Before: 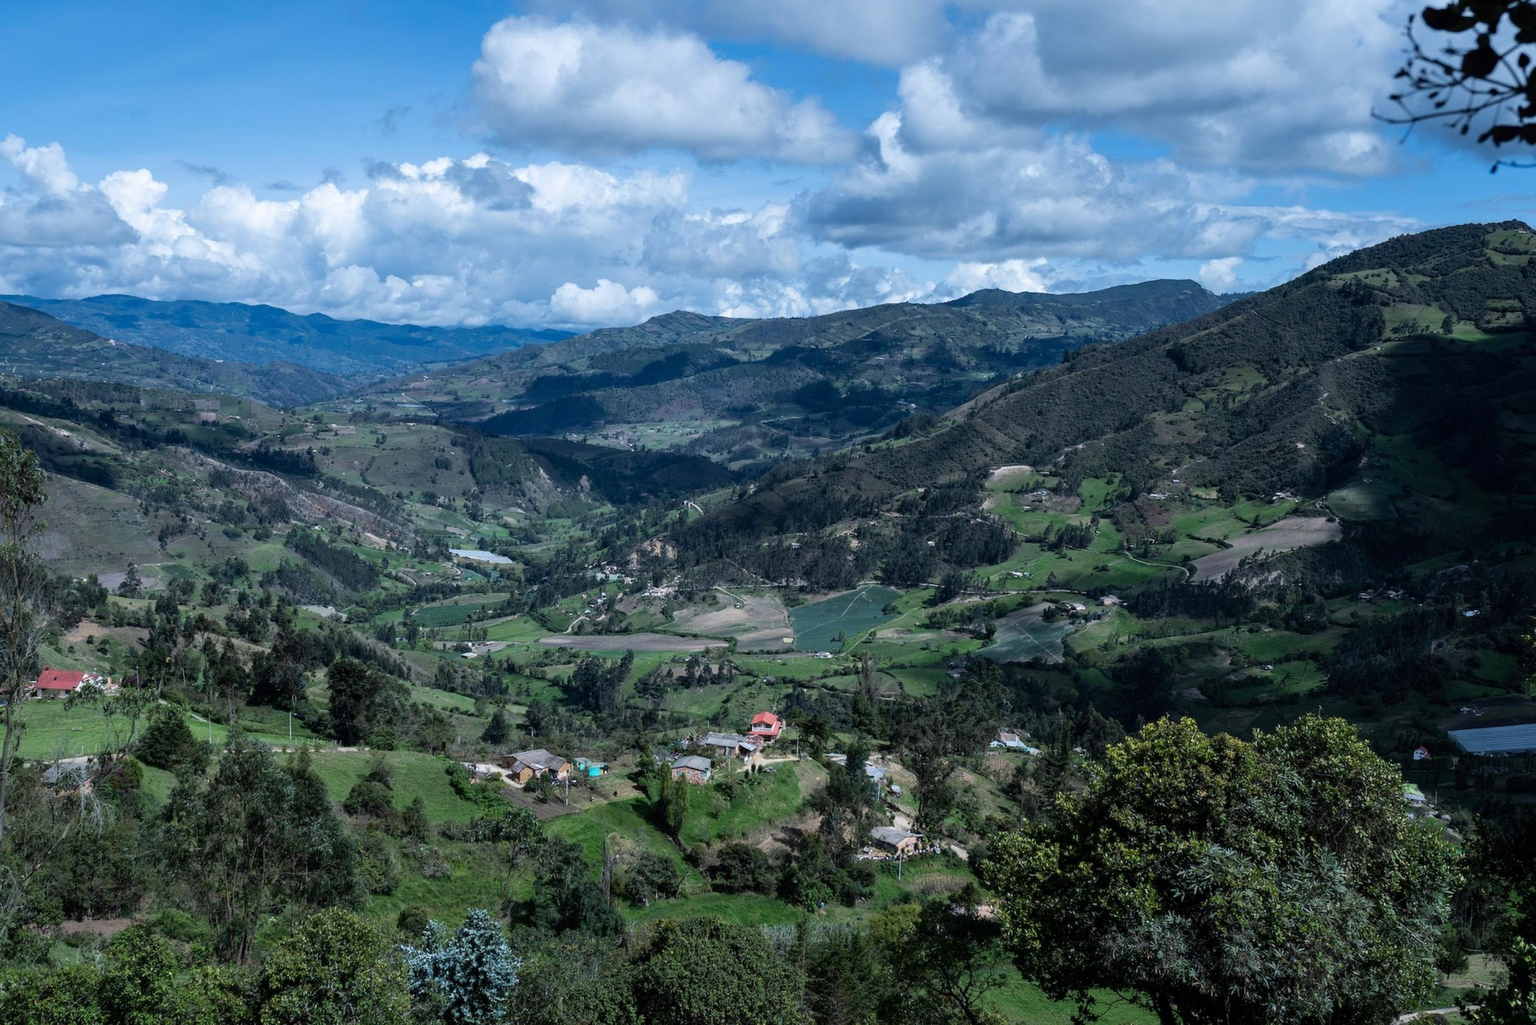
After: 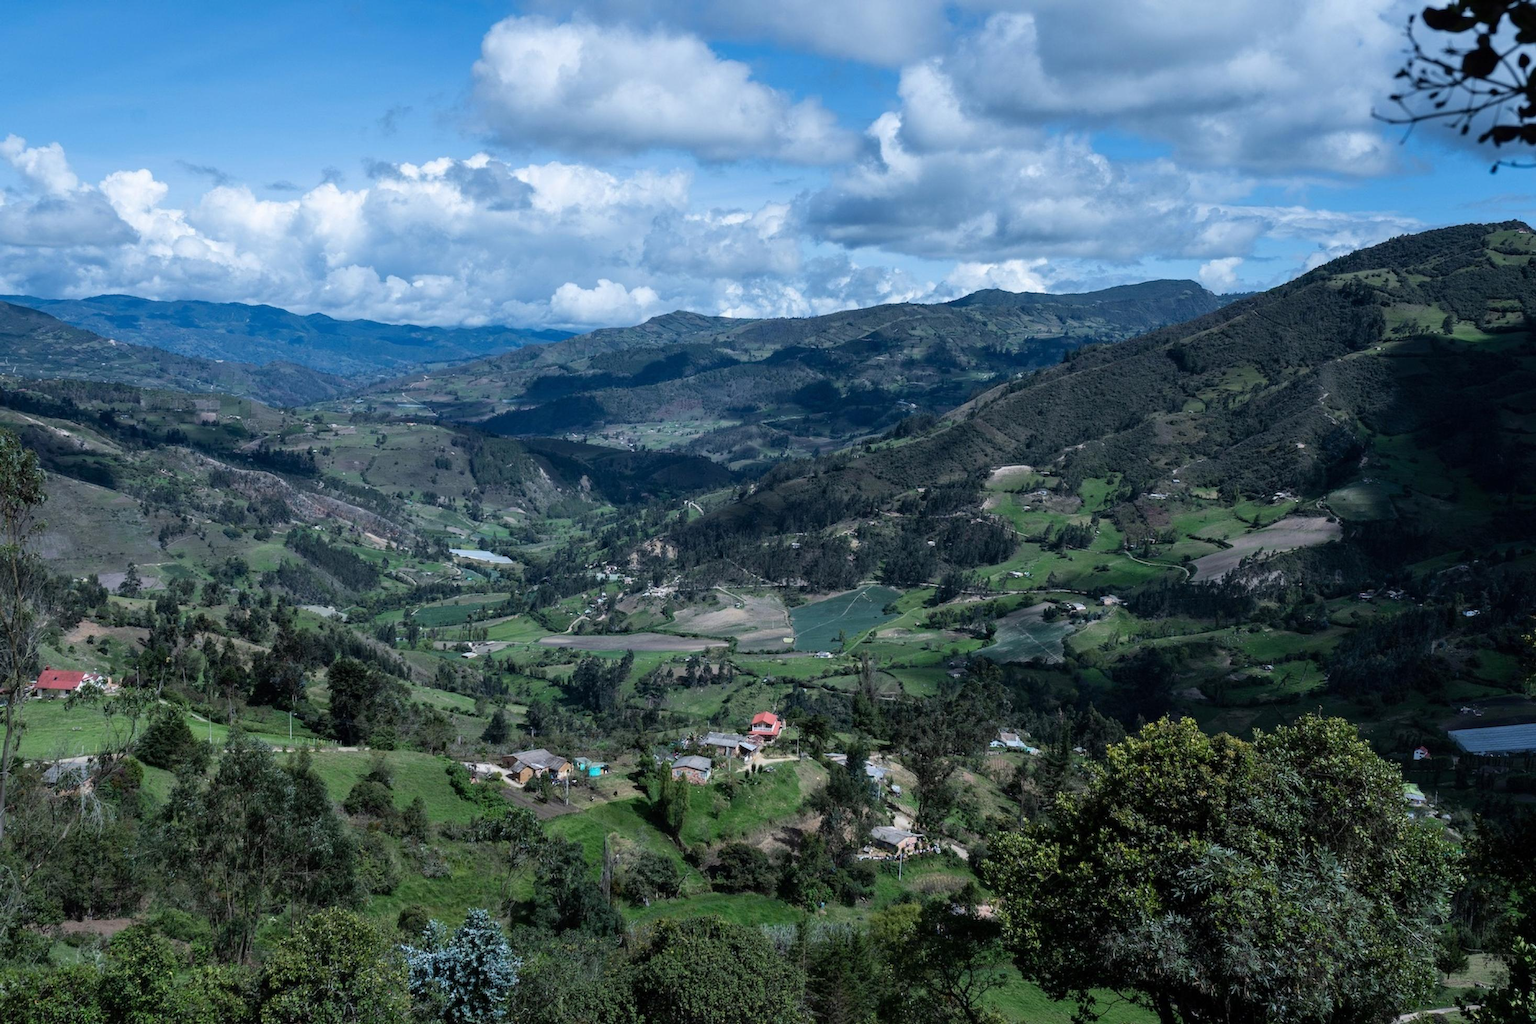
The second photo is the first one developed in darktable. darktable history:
color calibration: illuminant same as pipeline (D50), adaptation none (bypass), x 0.333, y 0.334, temperature 5021.41 K
